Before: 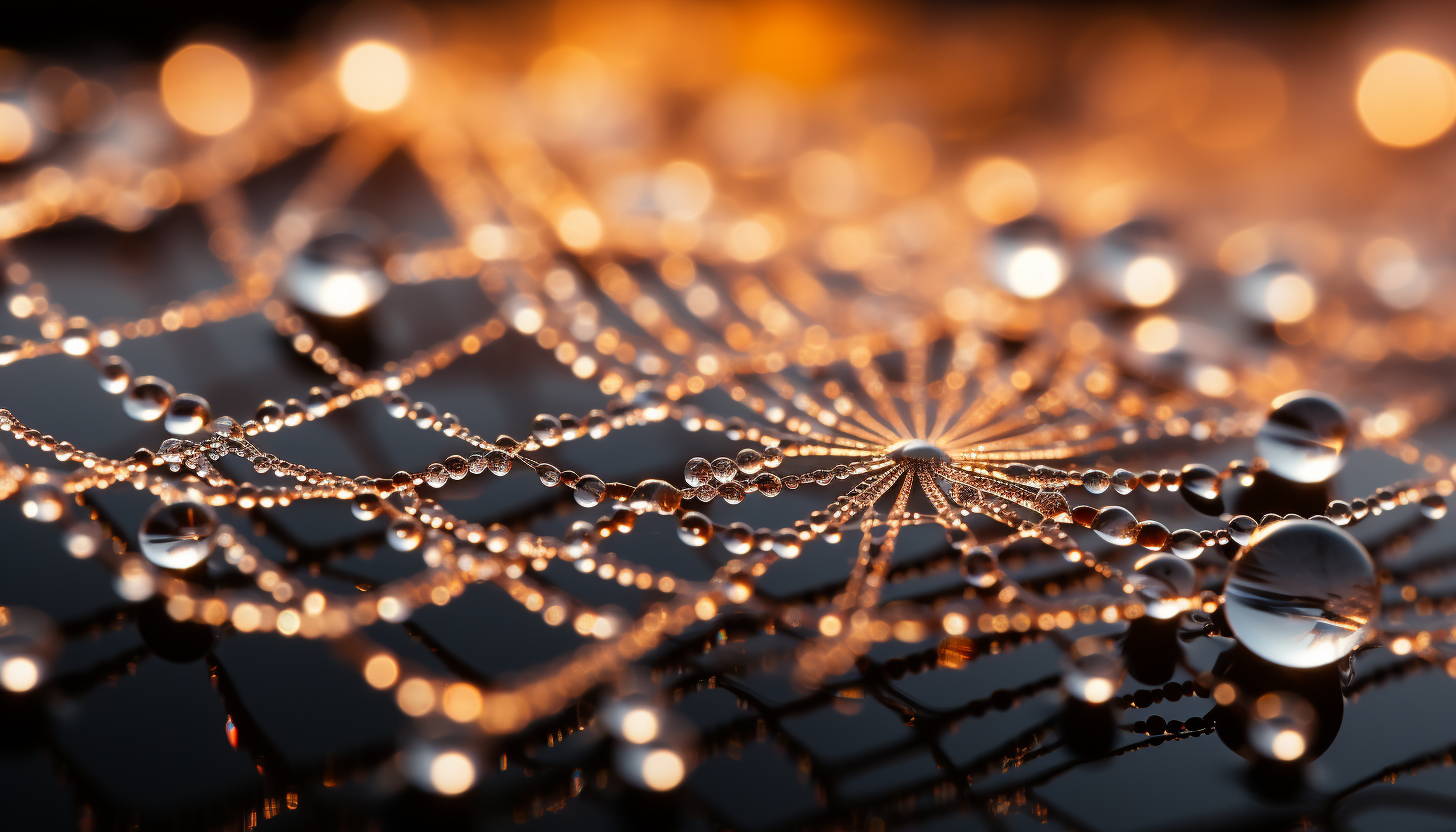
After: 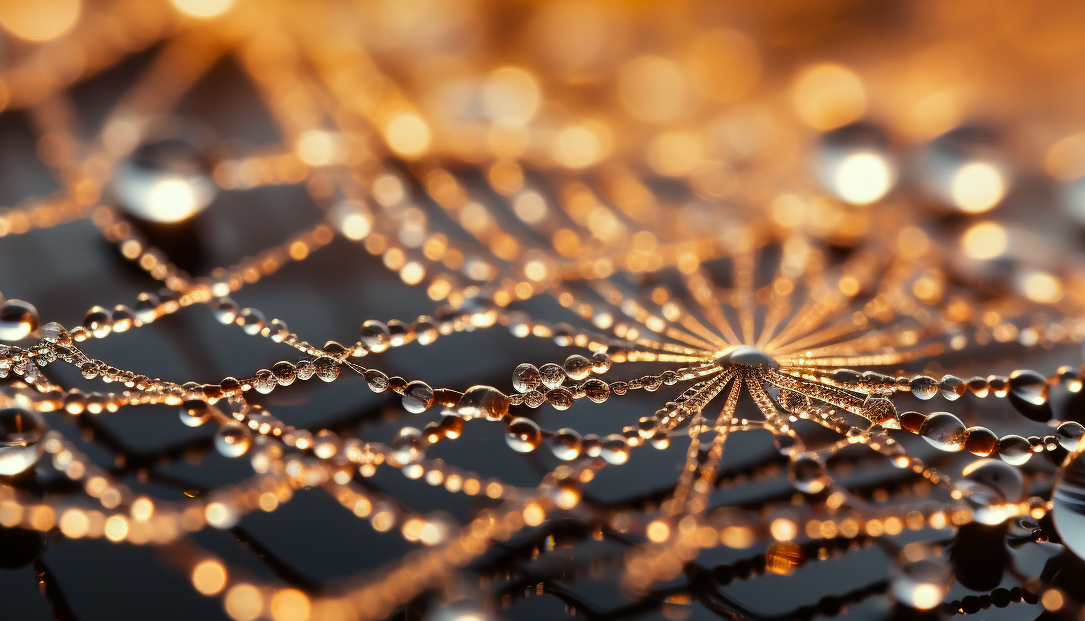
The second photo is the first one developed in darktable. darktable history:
shadows and highlights: radius 106.71, shadows 40.79, highlights -71.52, low approximation 0.01, soften with gaussian
color correction: highlights a* -4.42, highlights b* 6.33
crop and rotate: left 11.879%, top 11.394%, right 13.591%, bottom 13.92%
